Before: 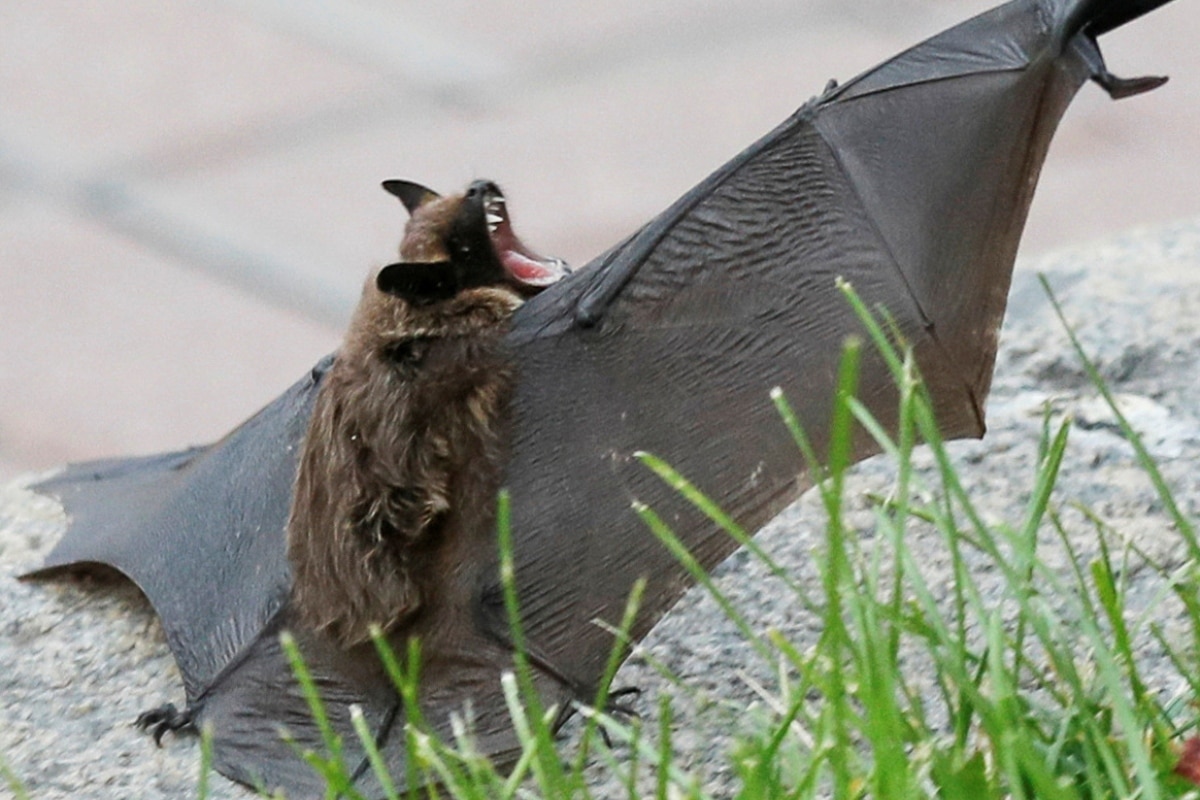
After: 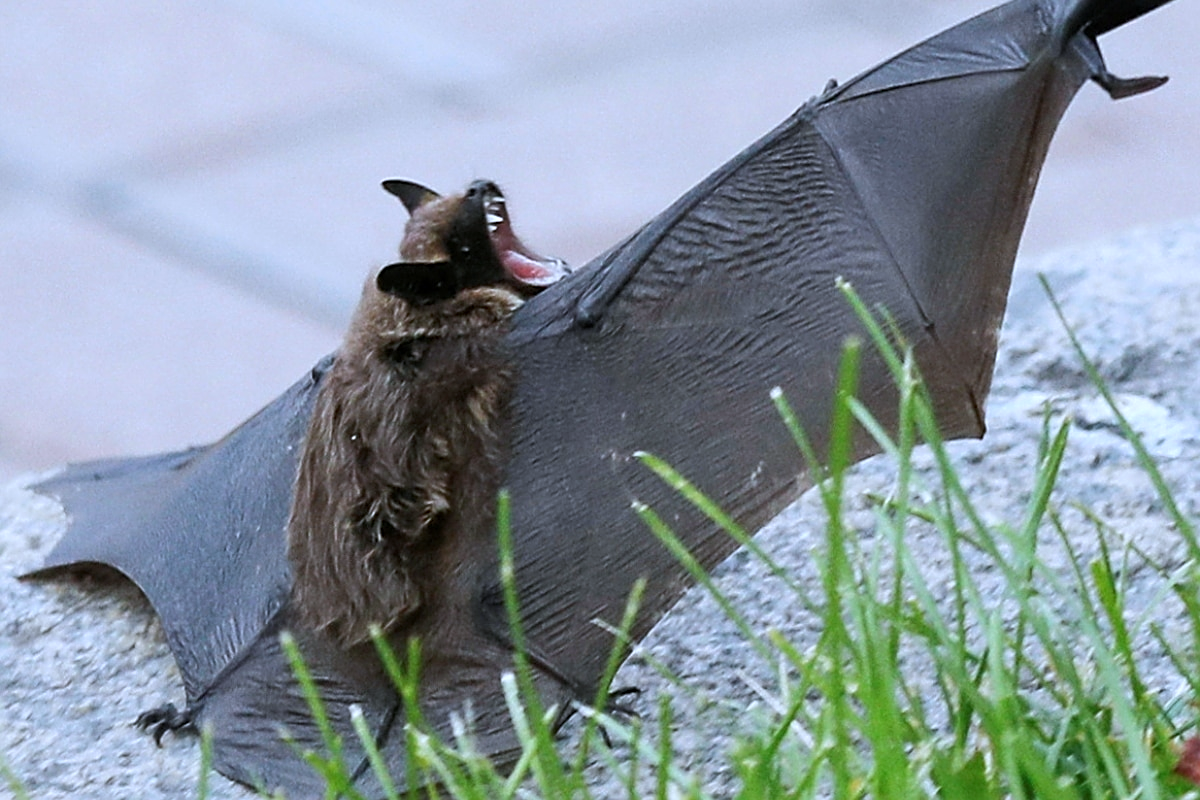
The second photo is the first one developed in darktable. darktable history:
sharpen: on, module defaults
white balance: red 0.948, green 1.02, blue 1.176
